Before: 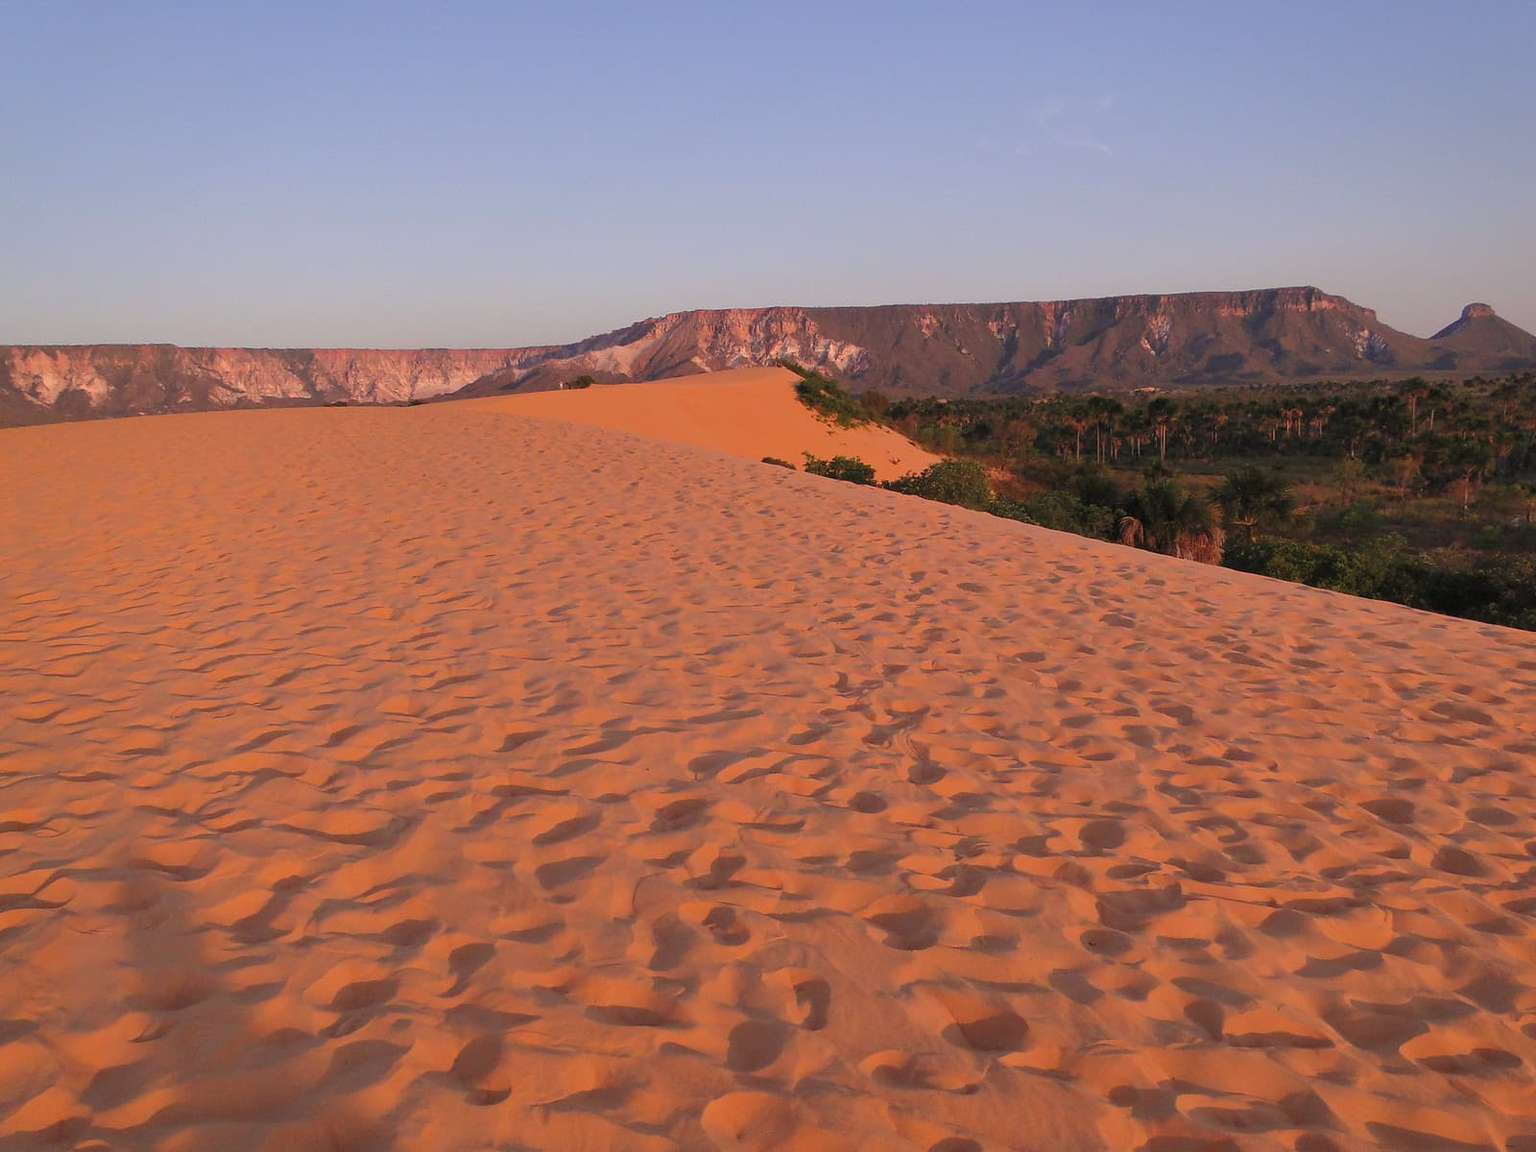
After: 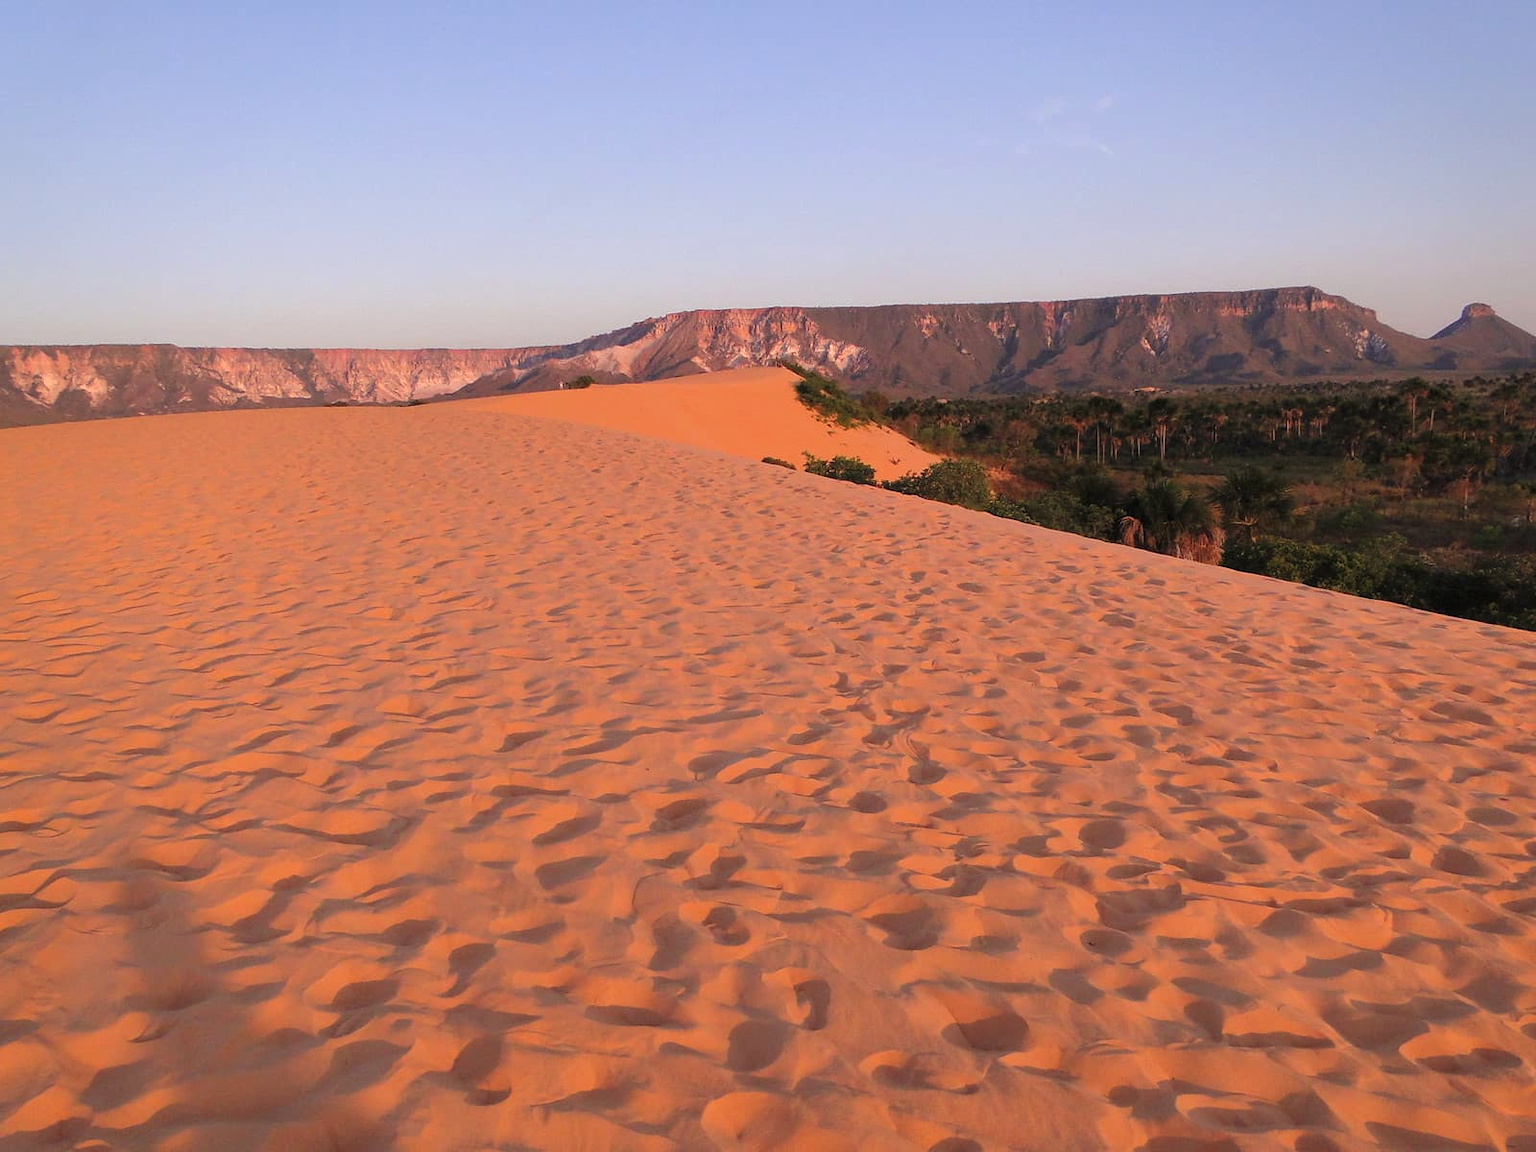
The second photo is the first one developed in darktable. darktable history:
tone equalizer: -8 EV -0.407 EV, -7 EV -0.384 EV, -6 EV -0.349 EV, -5 EV -0.25 EV, -3 EV 0.252 EV, -2 EV 0.31 EV, -1 EV 0.414 EV, +0 EV 0.403 EV, mask exposure compensation -0.502 EV
